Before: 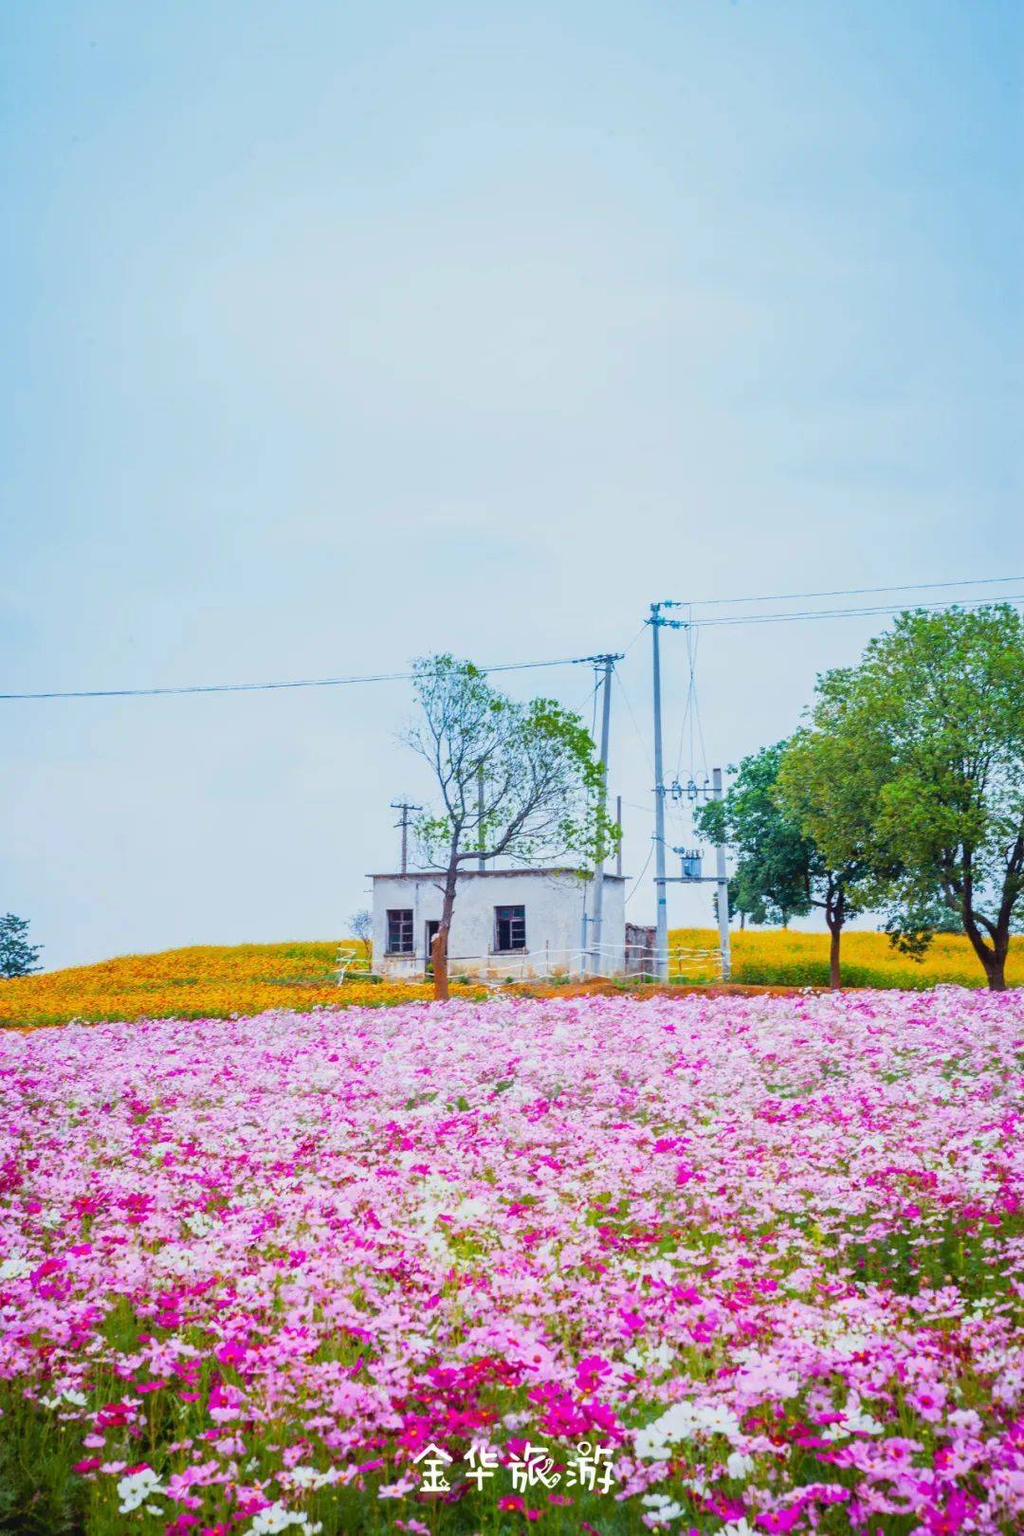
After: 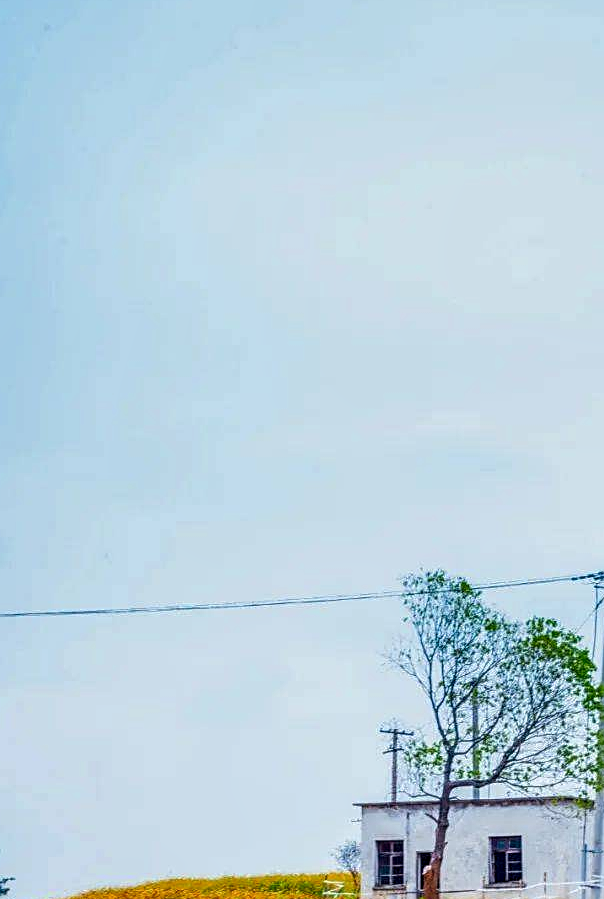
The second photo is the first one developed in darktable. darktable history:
crop and rotate: left 3.034%, top 7.369%, right 41.001%, bottom 37.085%
local contrast: highlights 60%, shadows 64%, detail 160%
sharpen: on, module defaults
